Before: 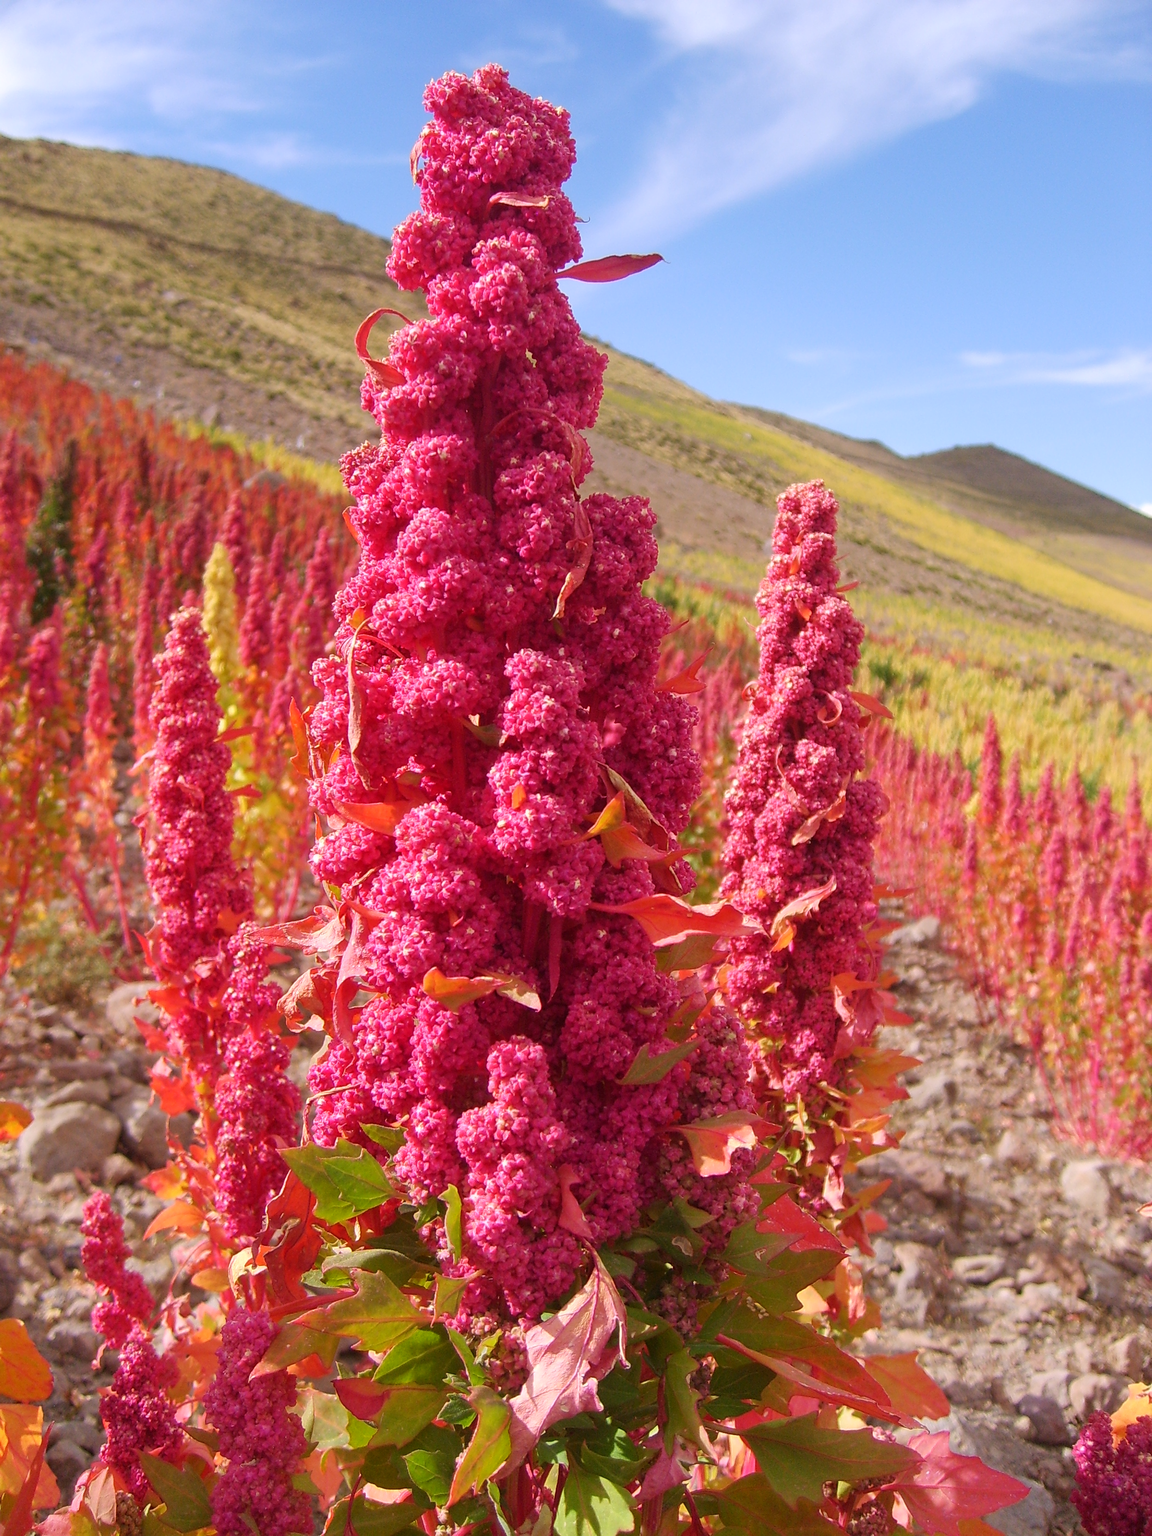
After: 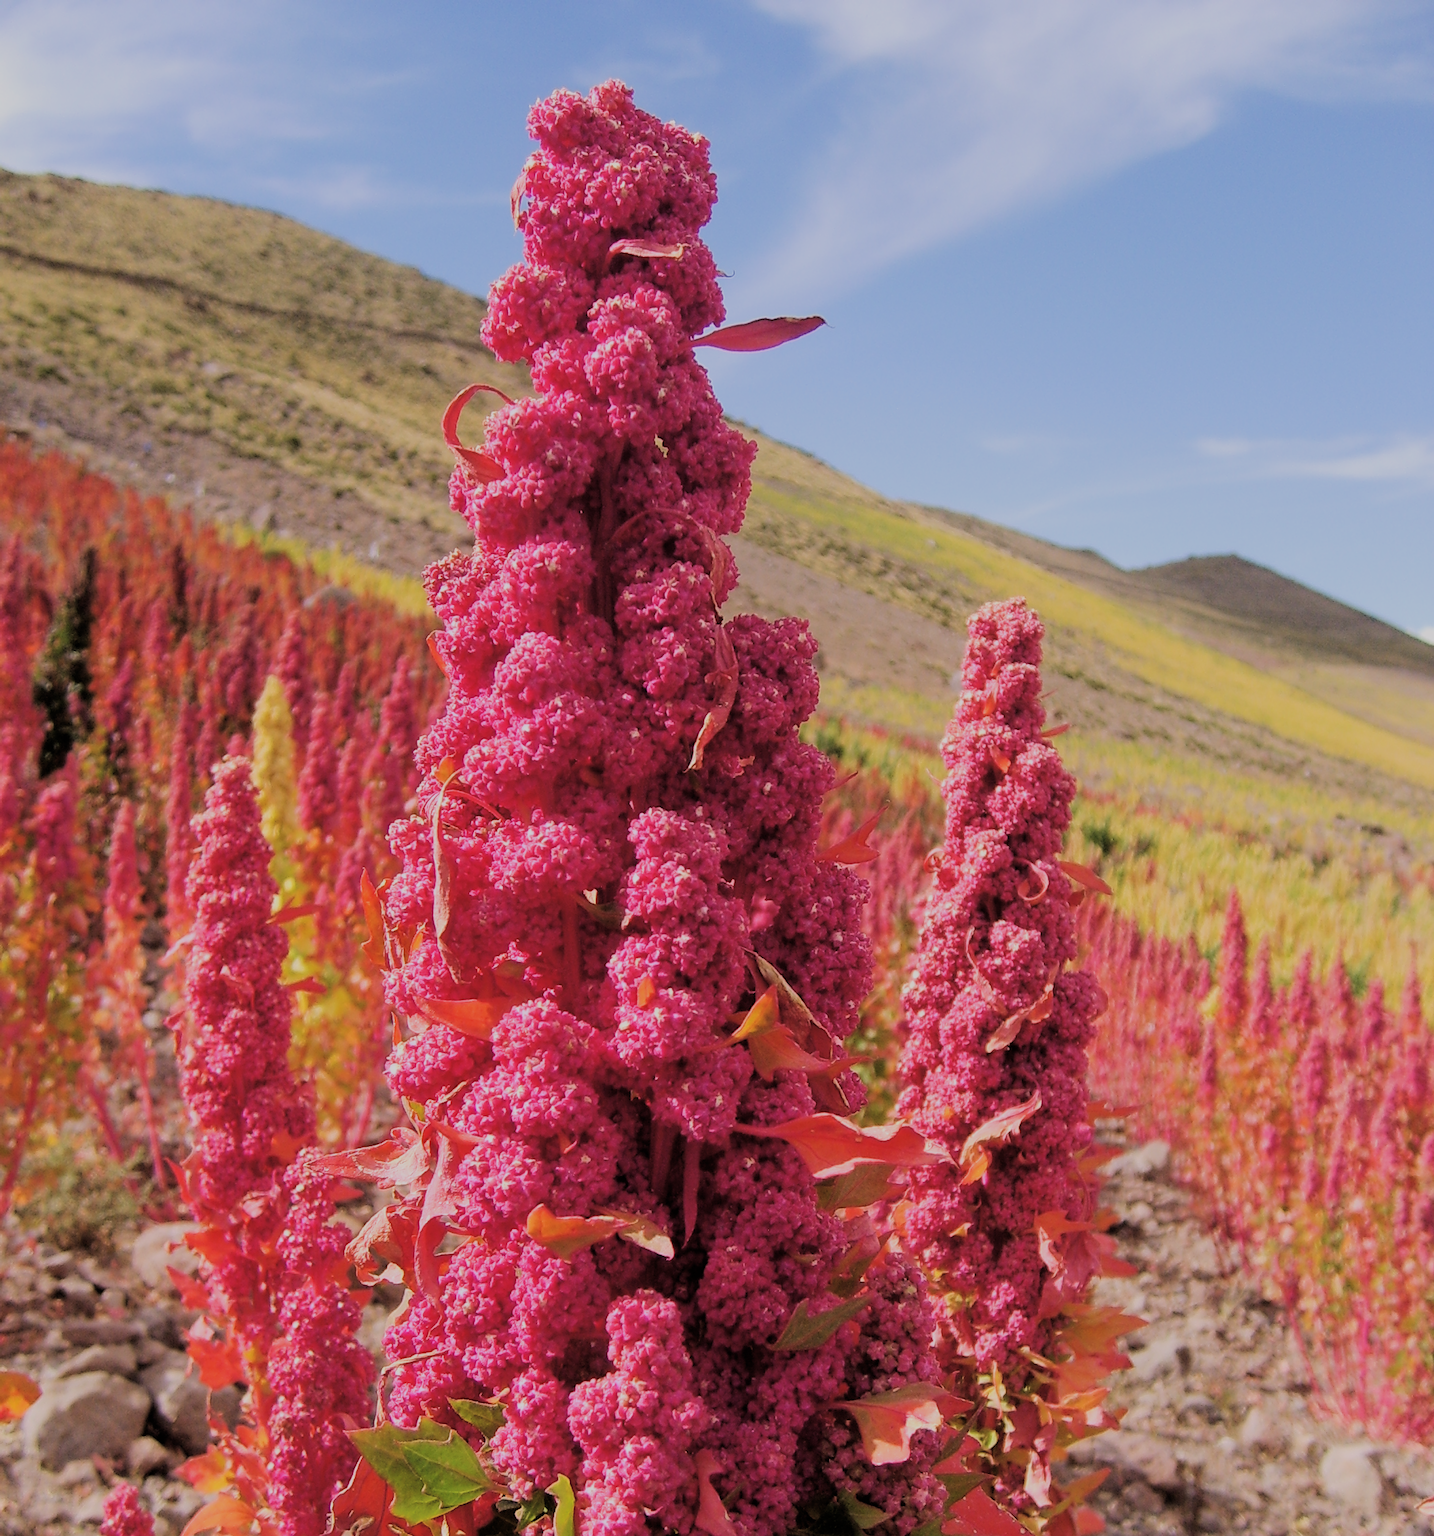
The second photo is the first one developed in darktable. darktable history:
crop: bottom 19.644%
filmic rgb: black relative exposure -3.21 EV, white relative exposure 7.02 EV, hardness 1.46, contrast 1.35
exposure: black level correction -0.014, exposure -0.193 EV, compensate highlight preservation false
